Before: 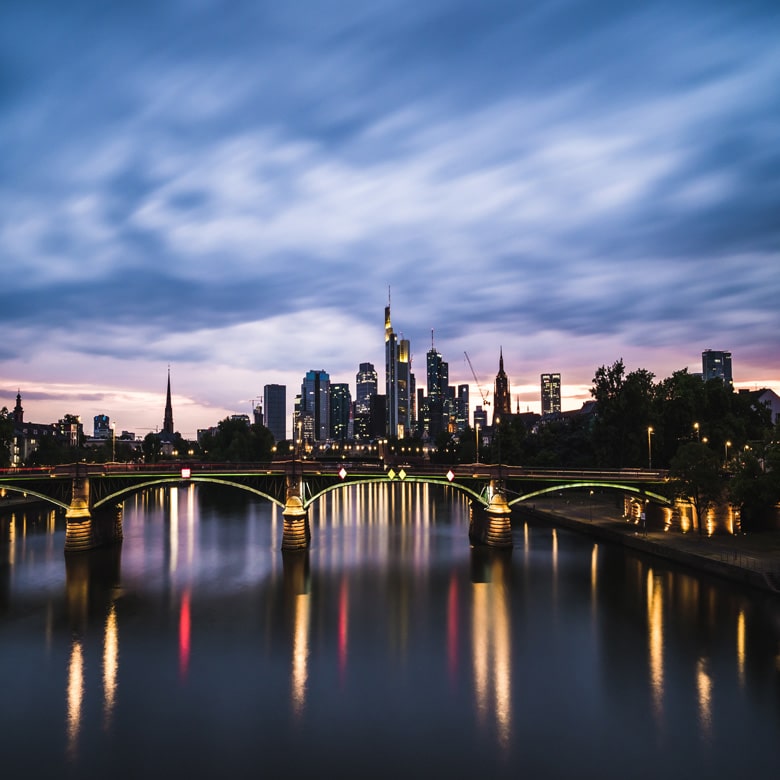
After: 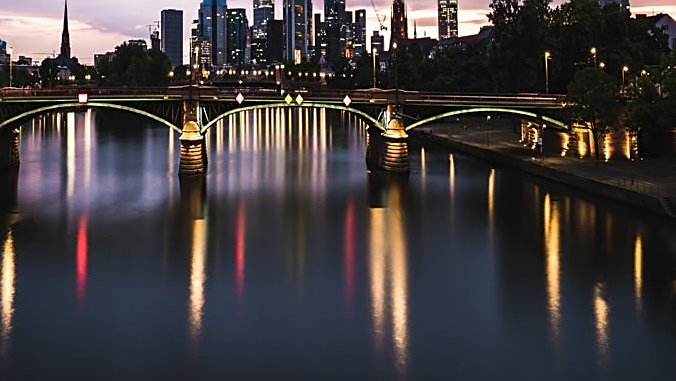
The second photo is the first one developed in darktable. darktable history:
crop and rotate: left 13.306%, top 48.129%, bottom 2.928%
sharpen: on, module defaults
